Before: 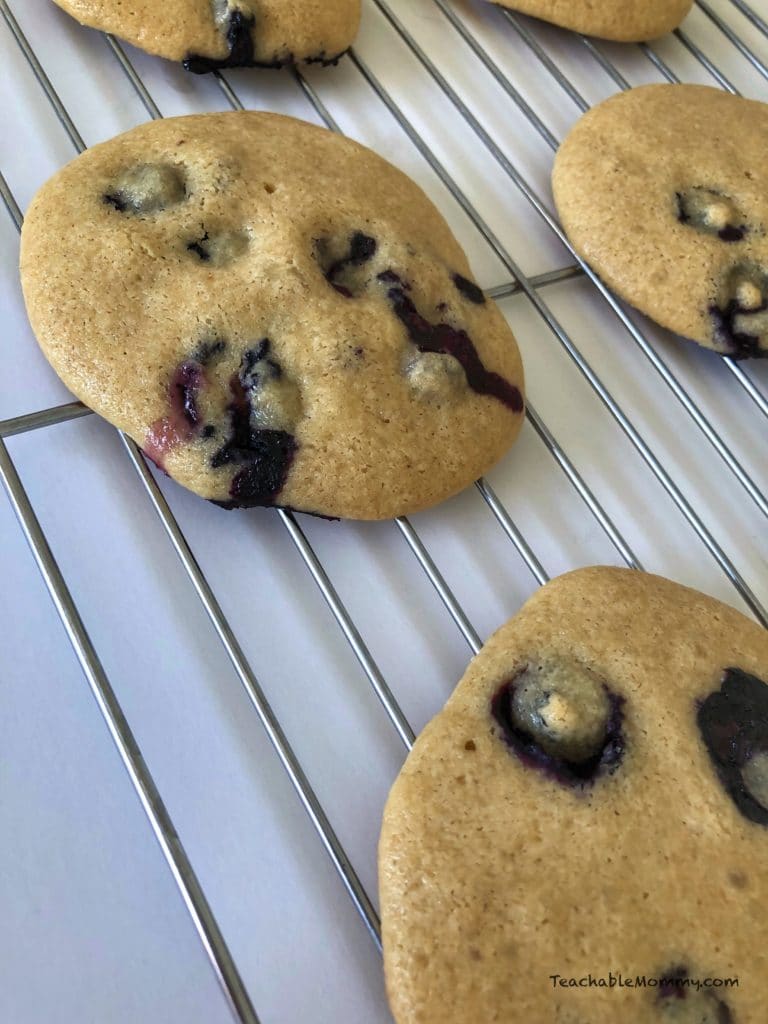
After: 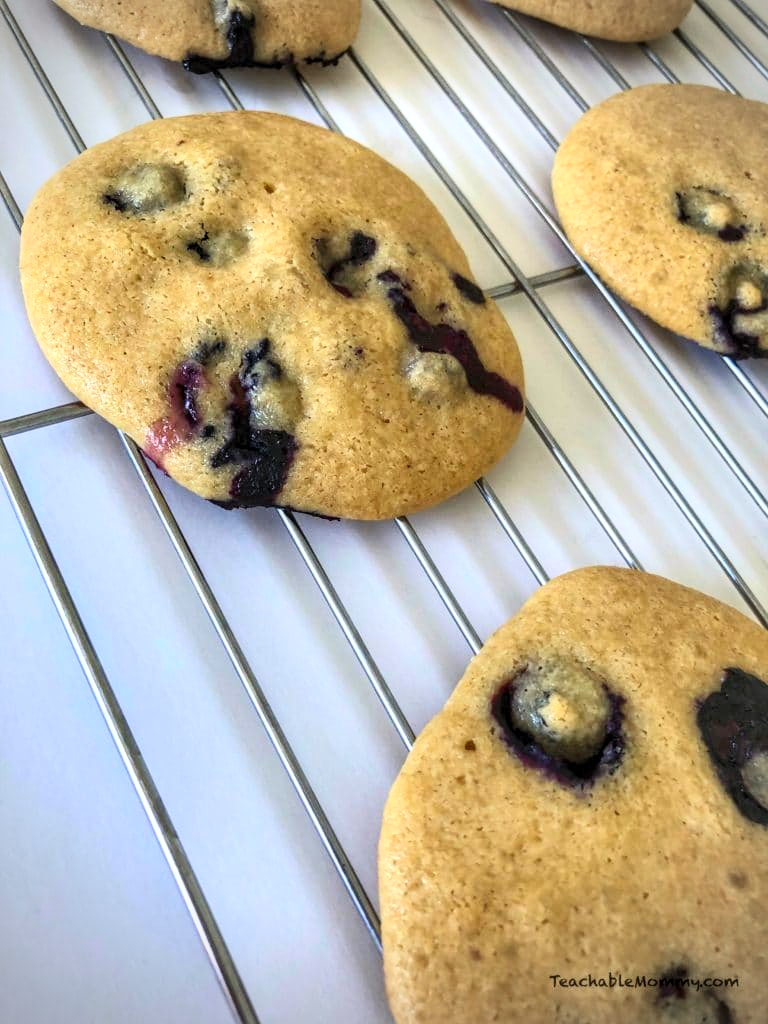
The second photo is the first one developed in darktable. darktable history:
vignetting: on, module defaults
exposure: exposure -0.048 EV, compensate highlight preservation false
contrast brightness saturation: contrast 0.24, brightness 0.26, saturation 0.39
local contrast: detail 130%
